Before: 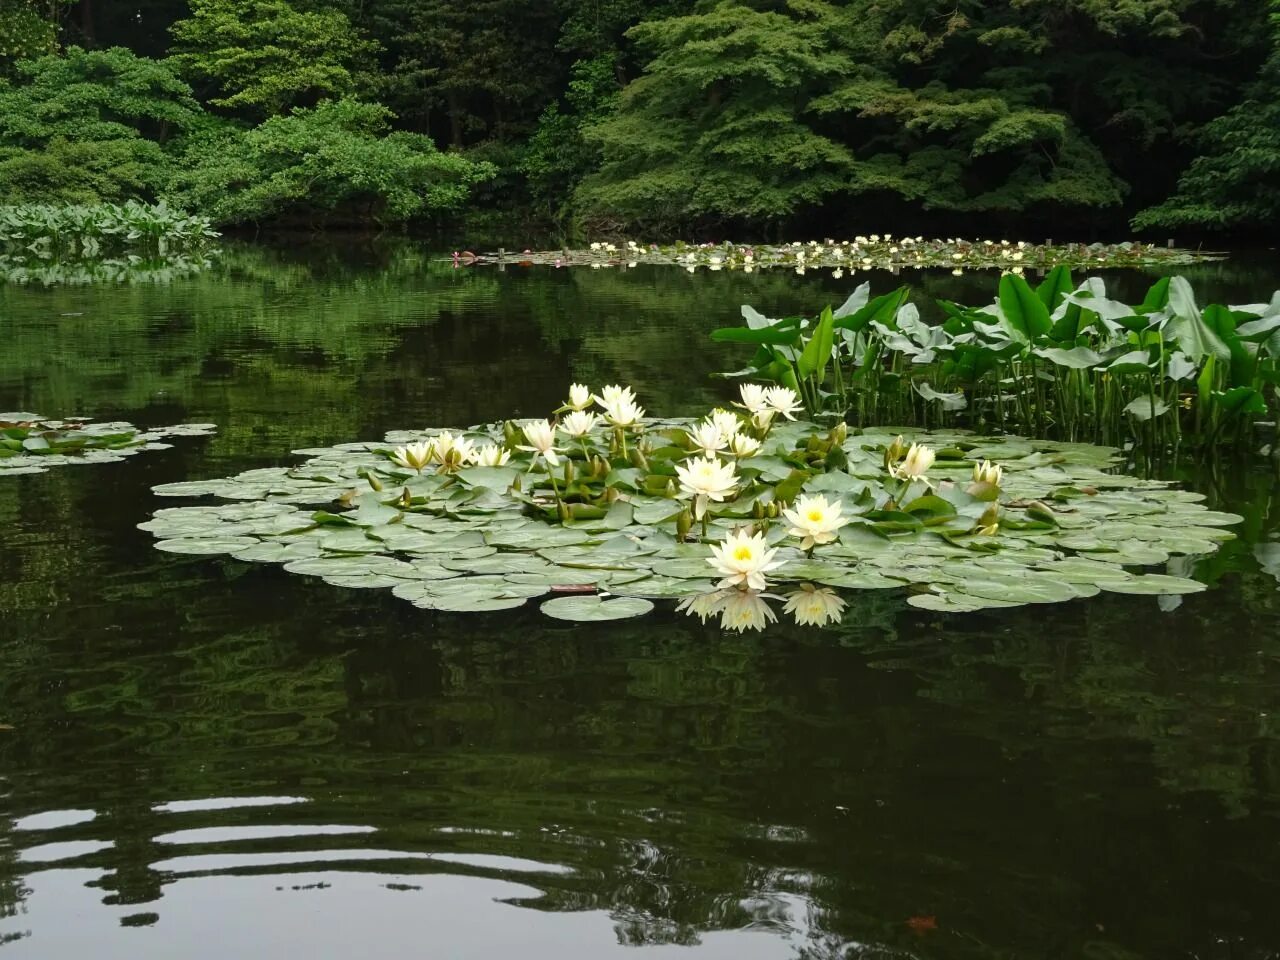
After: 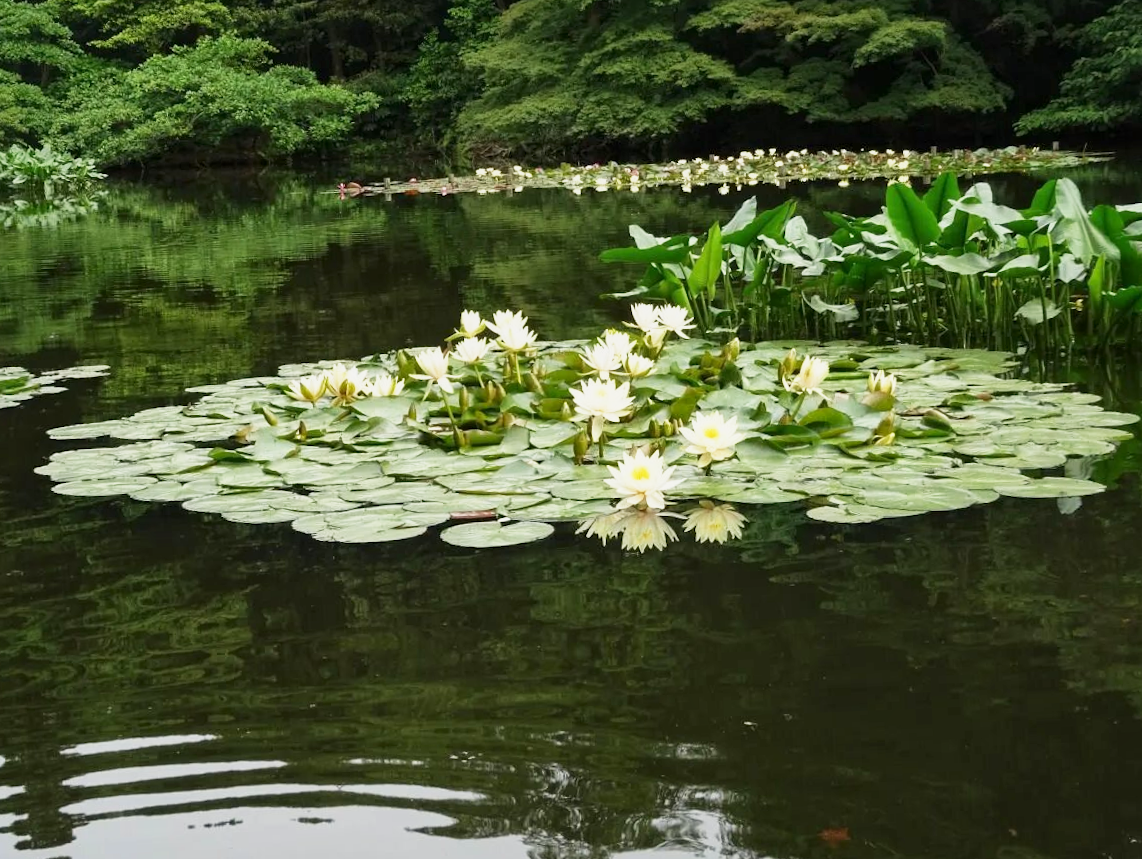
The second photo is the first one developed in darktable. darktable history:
local contrast: mode bilateral grid, contrast 20, coarseness 50, detail 120%, midtone range 0.2
crop and rotate: angle 2.33°, left 5.968%, top 5.691%
base curve: curves: ch0 [(0, 0) (0.088, 0.125) (0.176, 0.251) (0.354, 0.501) (0.613, 0.749) (1, 0.877)], preserve colors none
color calibration: x 0.342, y 0.357, temperature 5101.7 K
